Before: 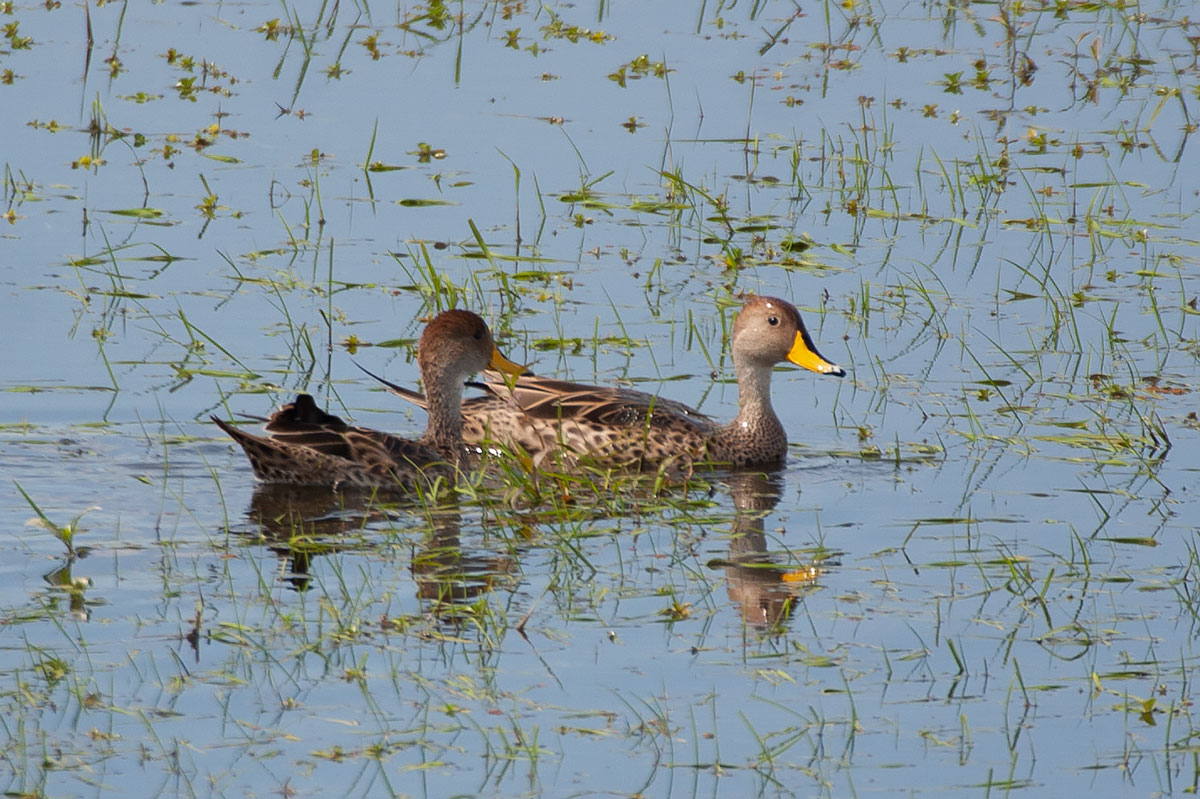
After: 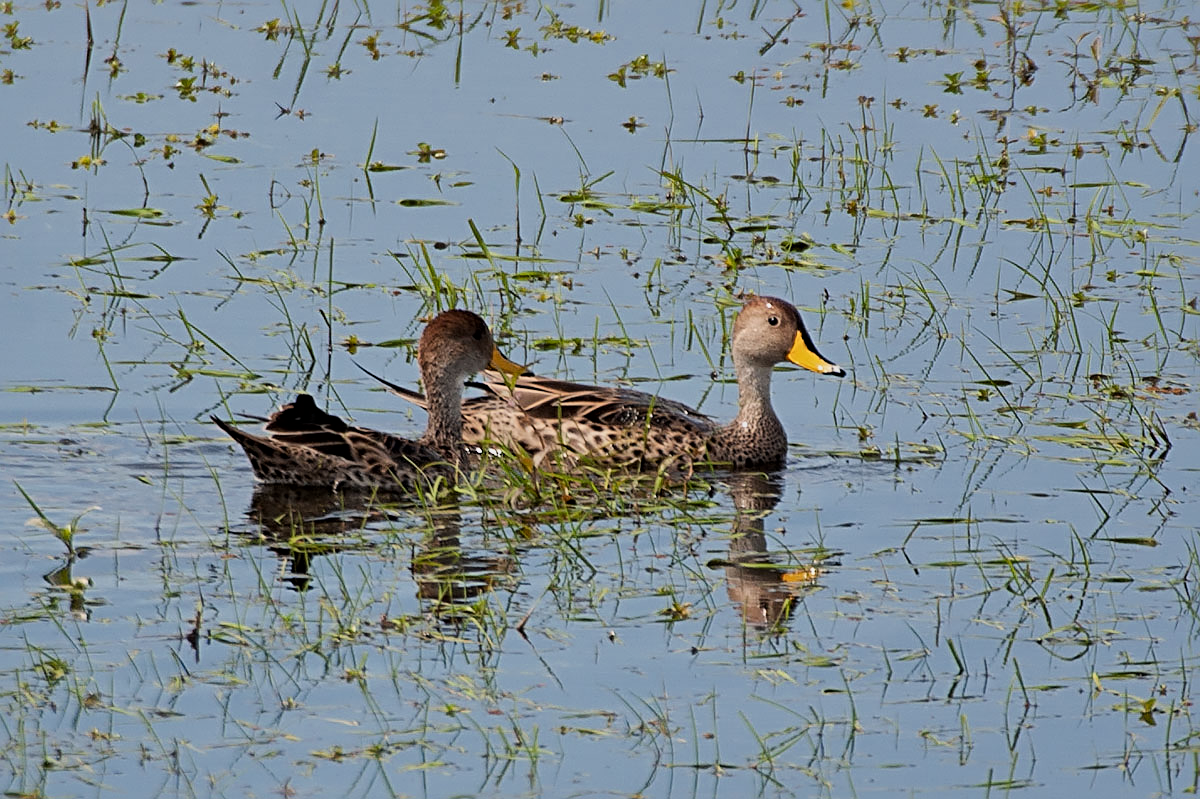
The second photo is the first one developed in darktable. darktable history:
shadows and highlights: radius 125.46, shadows 21.19, highlights -21.19, low approximation 0.01
sharpen: radius 4
filmic rgb: black relative exposure -7.65 EV, white relative exposure 4.56 EV, hardness 3.61, color science v6 (2022)
local contrast: mode bilateral grid, contrast 20, coarseness 50, detail 132%, midtone range 0.2
